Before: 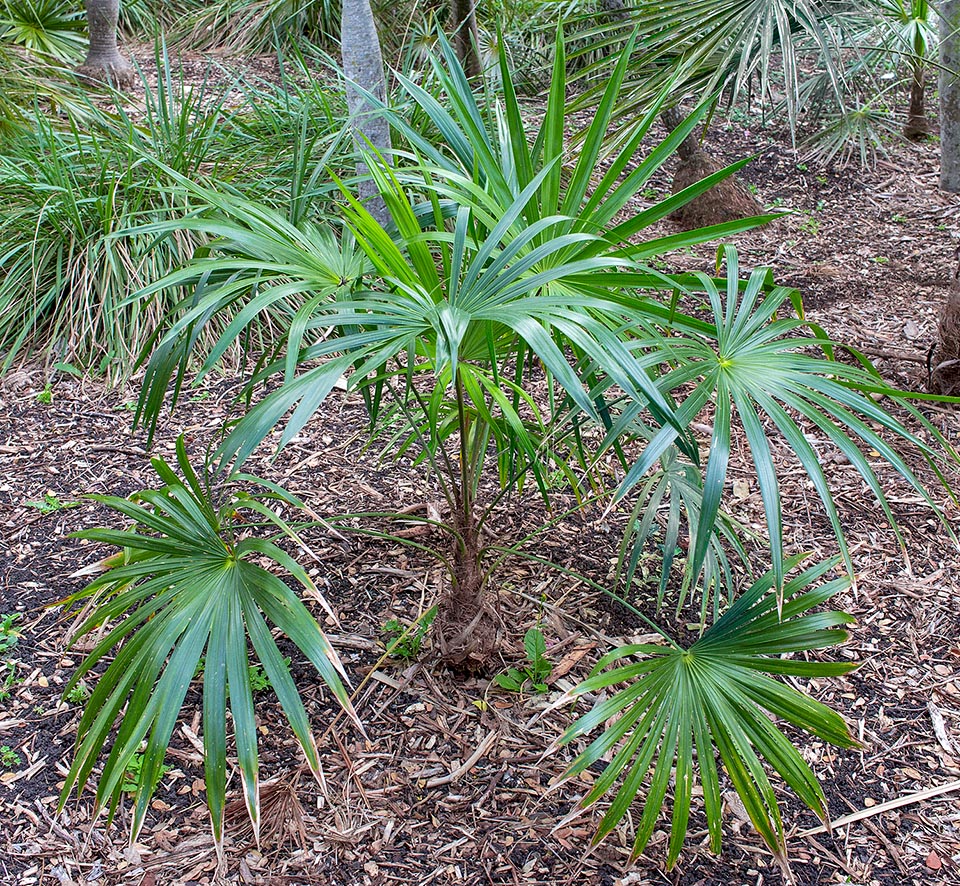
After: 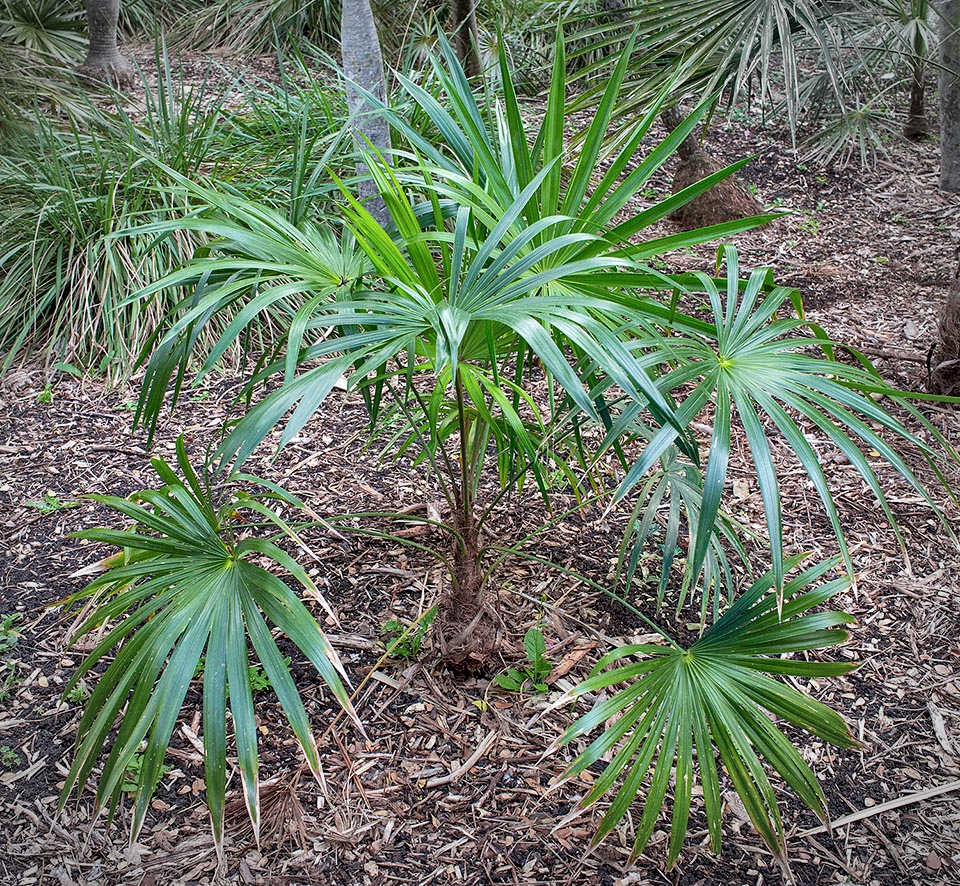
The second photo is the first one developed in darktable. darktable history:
local contrast: mode bilateral grid, contrast 20, coarseness 49, detail 119%, midtone range 0.2
contrast brightness saturation: saturation -0.055
vignetting: automatic ratio true
shadows and highlights: shadows 60.3, soften with gaussian
